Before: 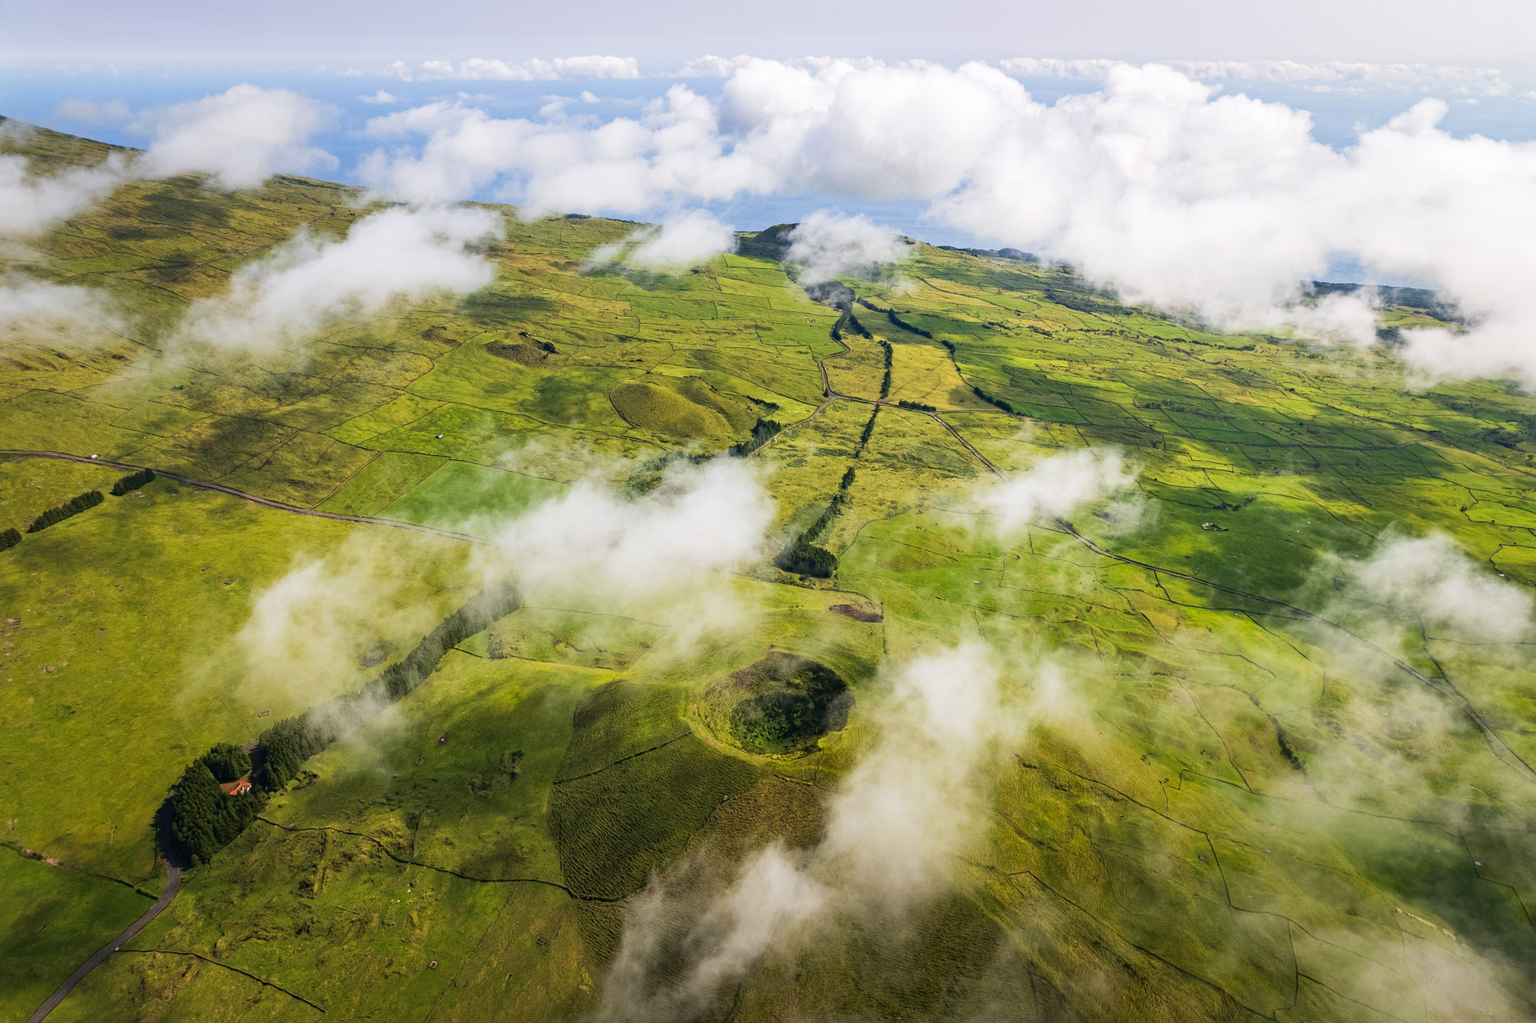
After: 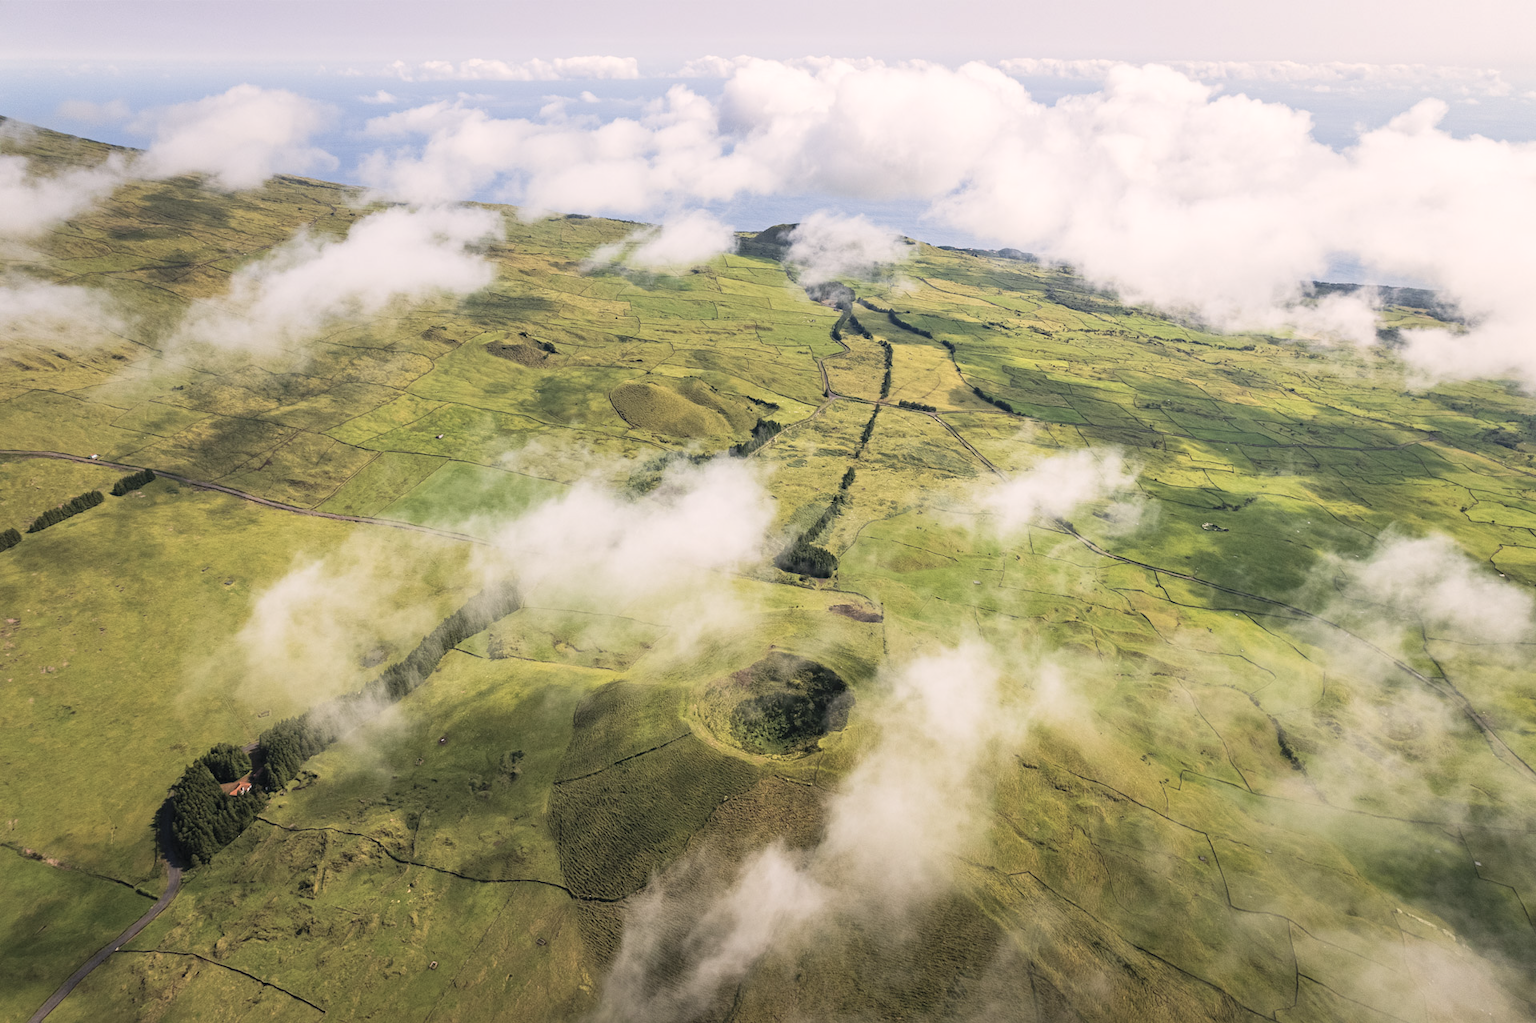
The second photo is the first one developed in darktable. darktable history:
color correction: highlights a* 5.59, highlights b* 5.24, saturation 0.68
contrast brightness saturation: brightness 0.13
